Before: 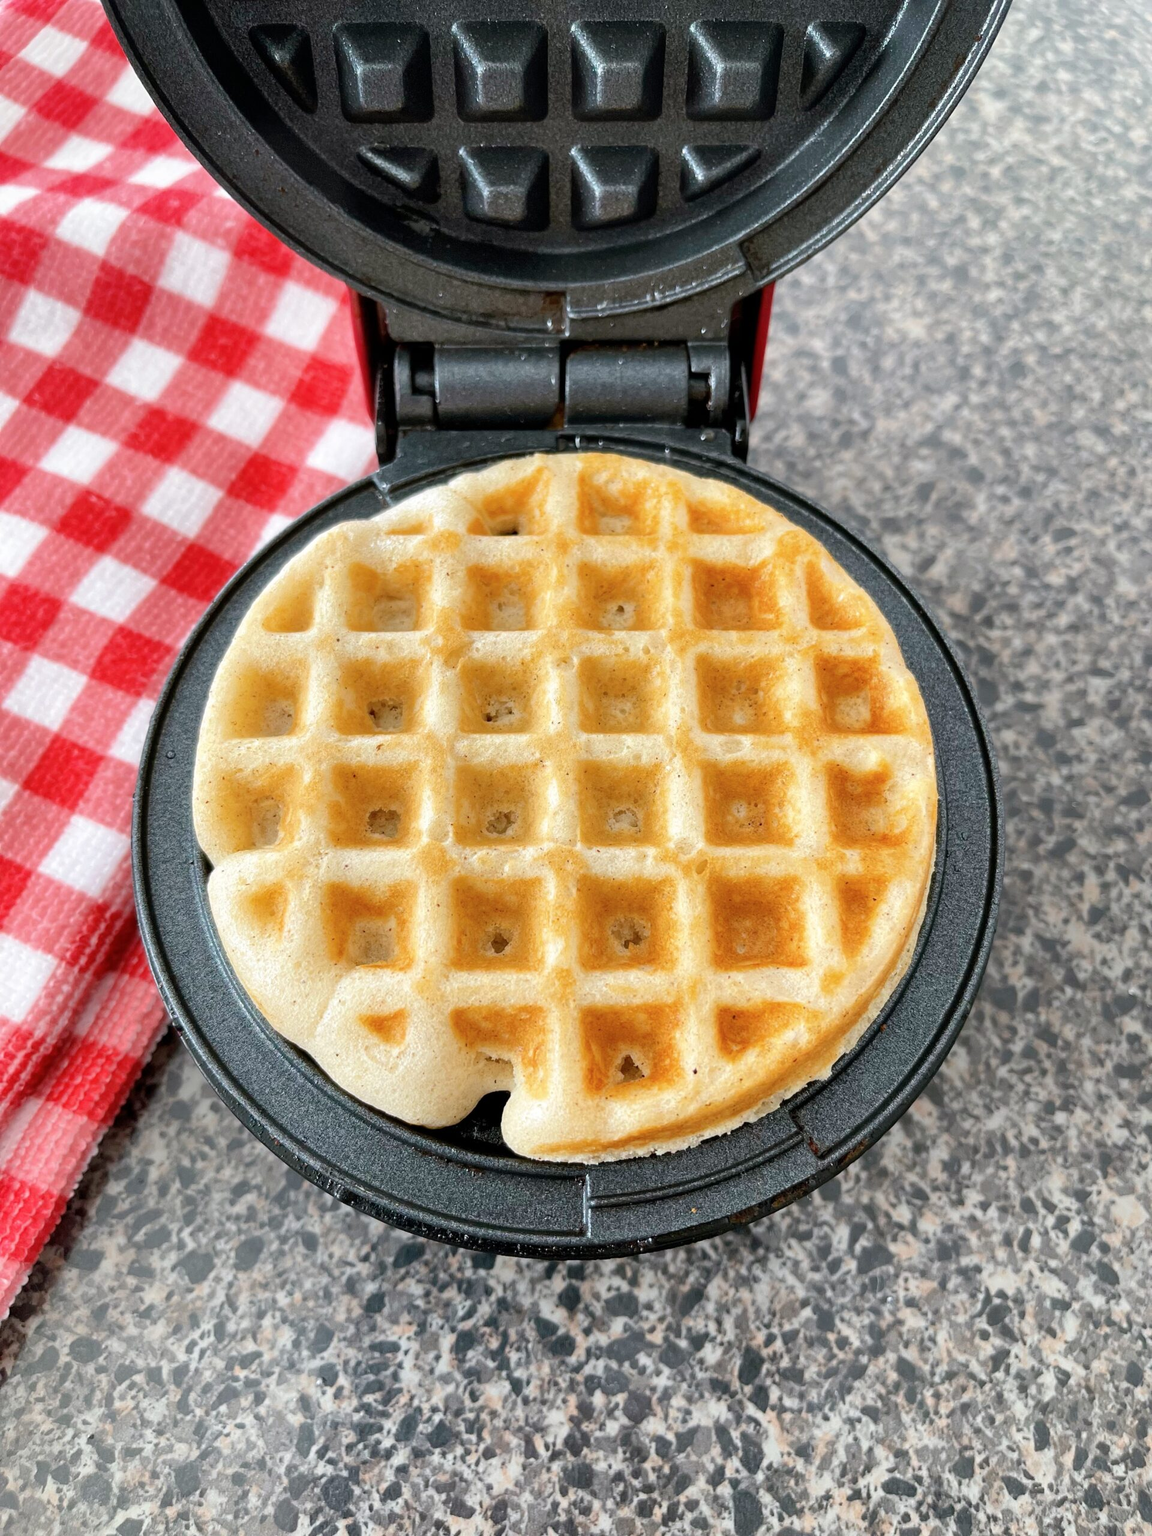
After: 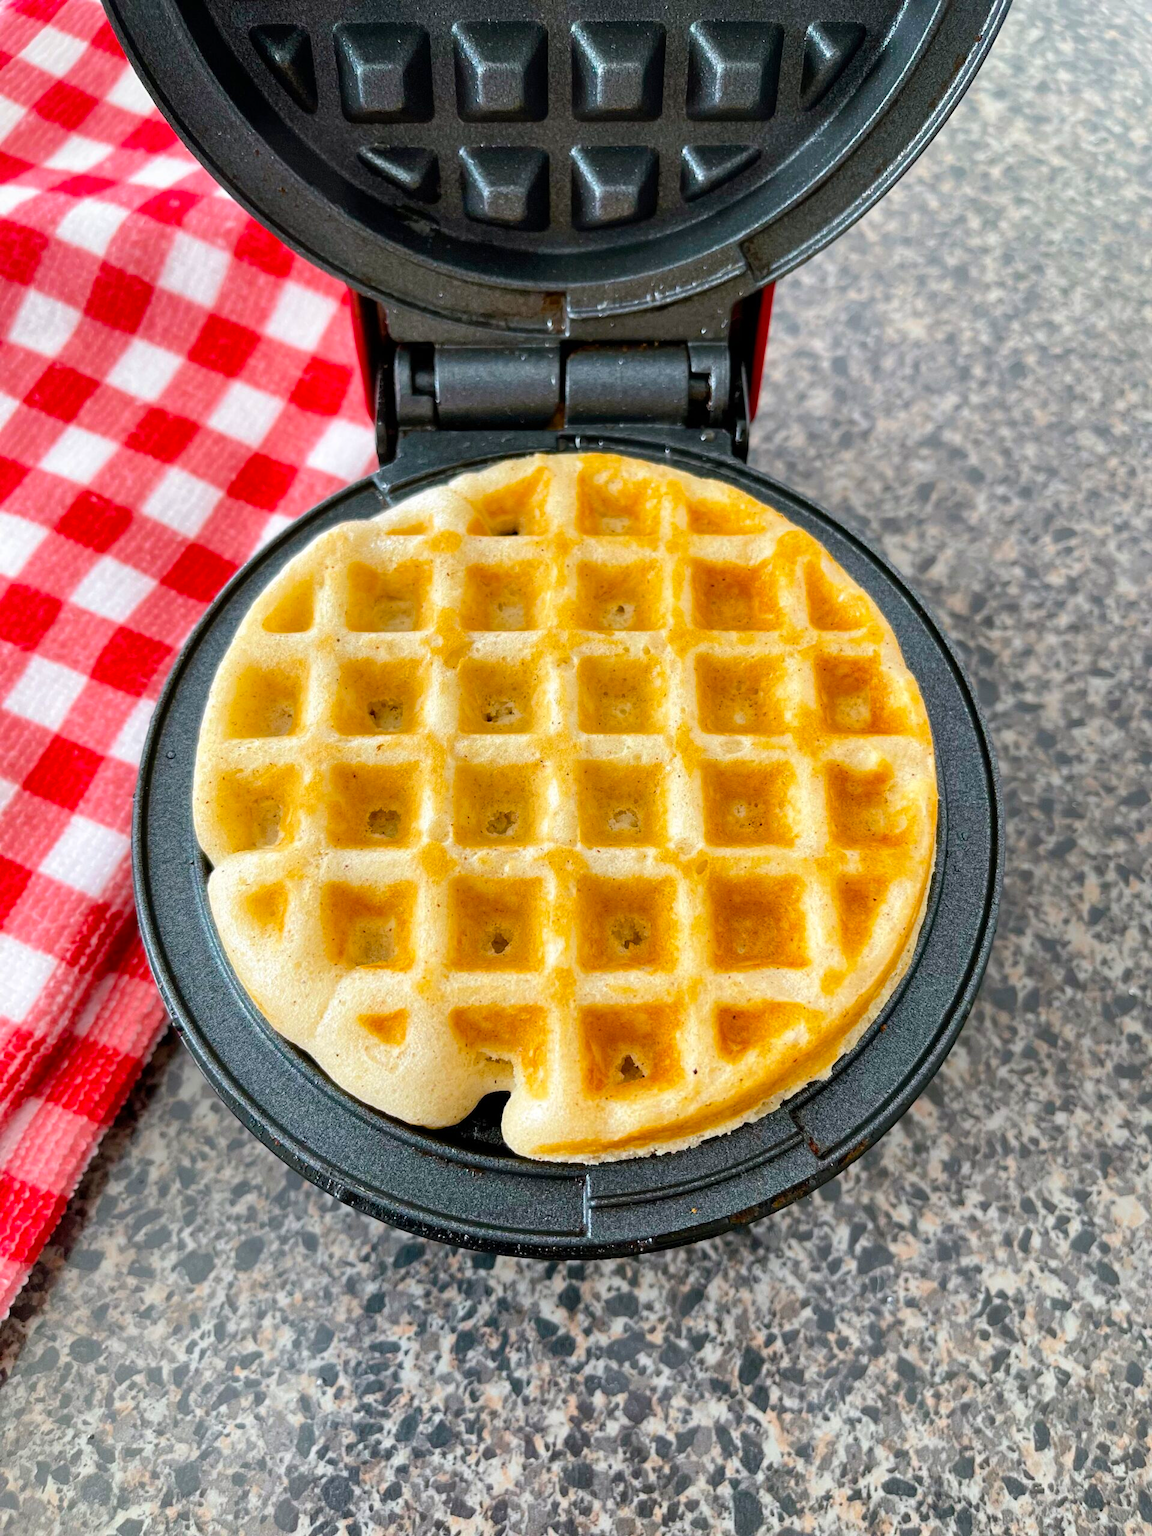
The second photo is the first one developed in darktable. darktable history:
color balance rgb: linear chroma grading › global chroma 24.486%, perceptual saturation grading › global saturation 14.982%
